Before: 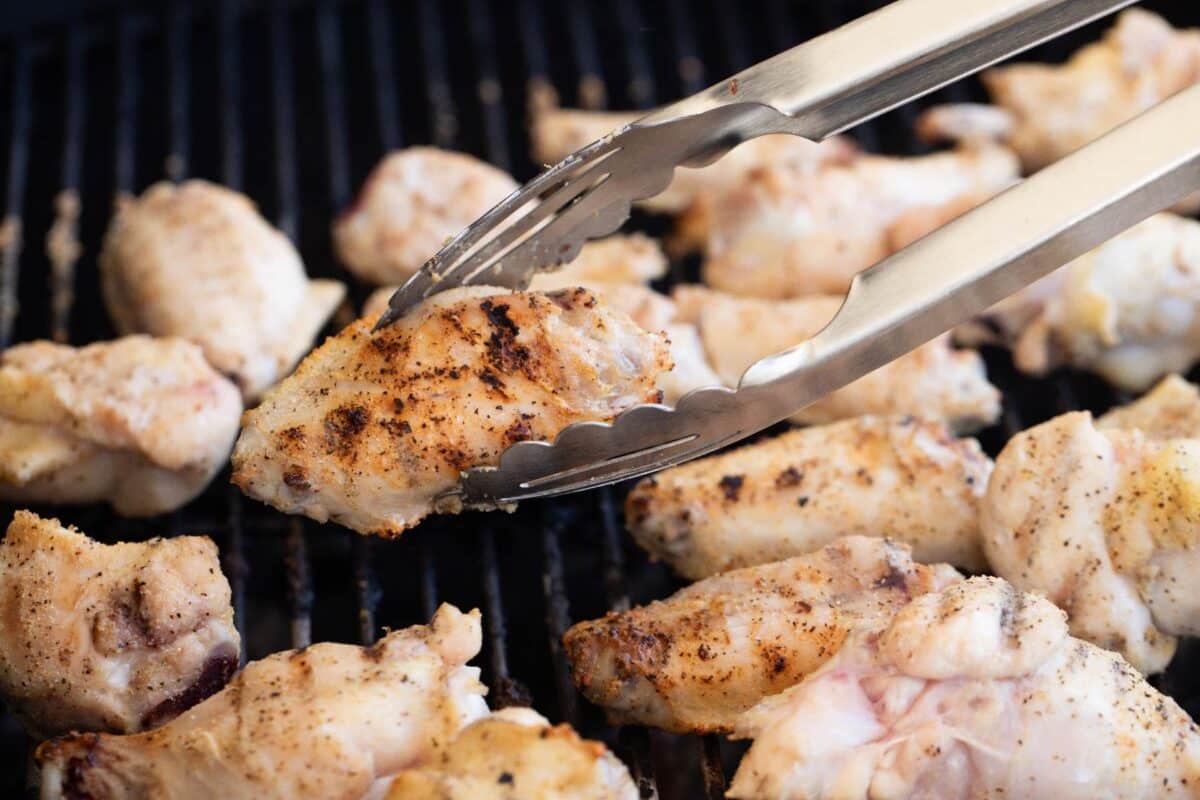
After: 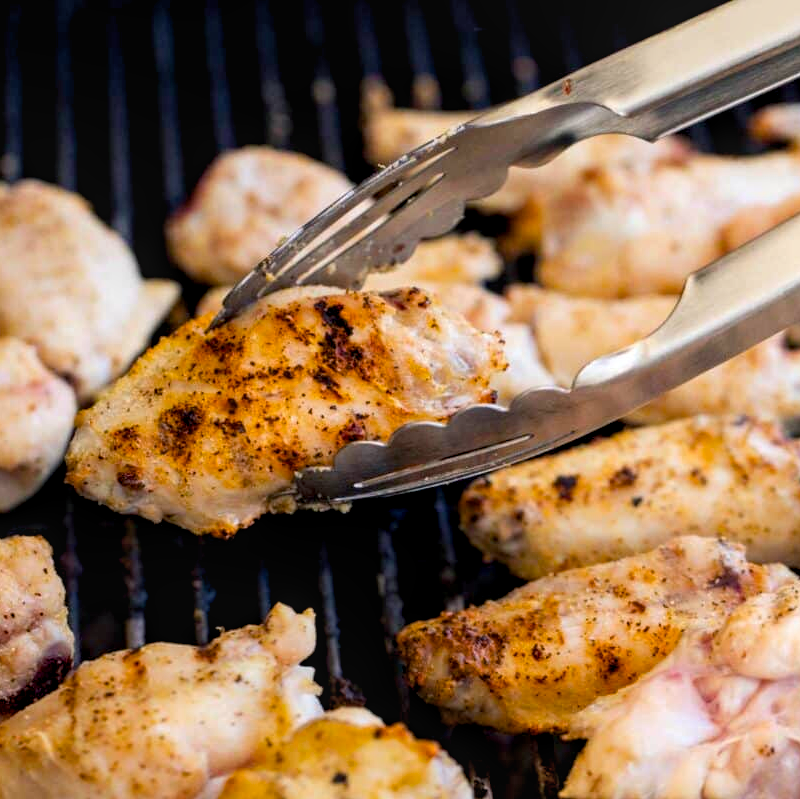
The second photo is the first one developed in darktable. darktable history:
color balance rgb: shadows lift › luminance -4.892%, shadows lift › chroma 1.082%, shadows lift › hue 218.42°, power › hue 61.64°, global offset › luminance -0.496%, perceptual saturation grading › global saturation 42.444%, global vibrance 9.648%
crop and rotate: left 13.835%, right 19.452%
local contrast: on, module defaults
